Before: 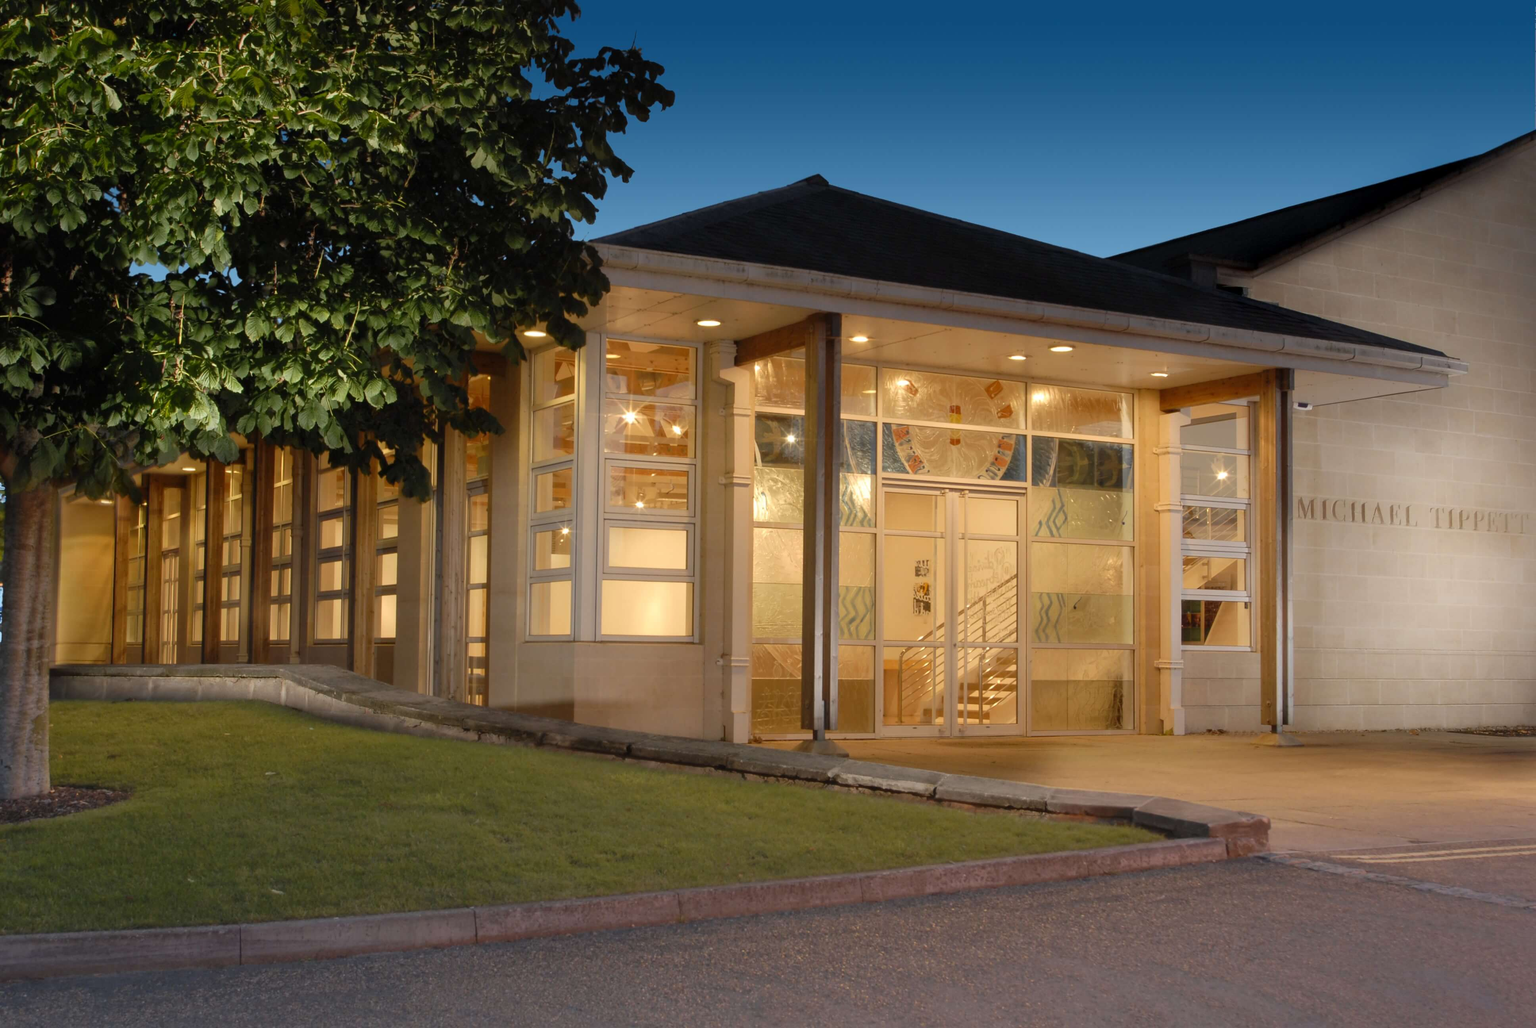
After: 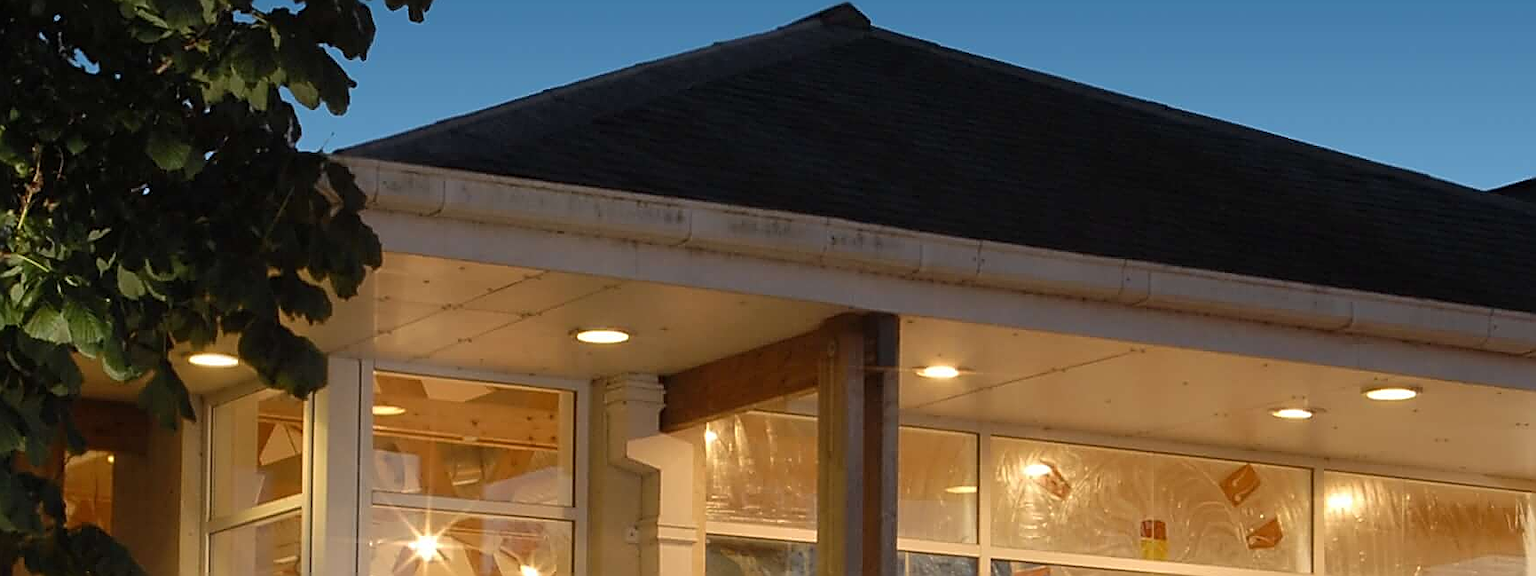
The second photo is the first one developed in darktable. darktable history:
sharpen: radius 1.685, amount 1.294
crop: left 28.64%, top 16.832%, right 26.637%, bottom 58.055%
